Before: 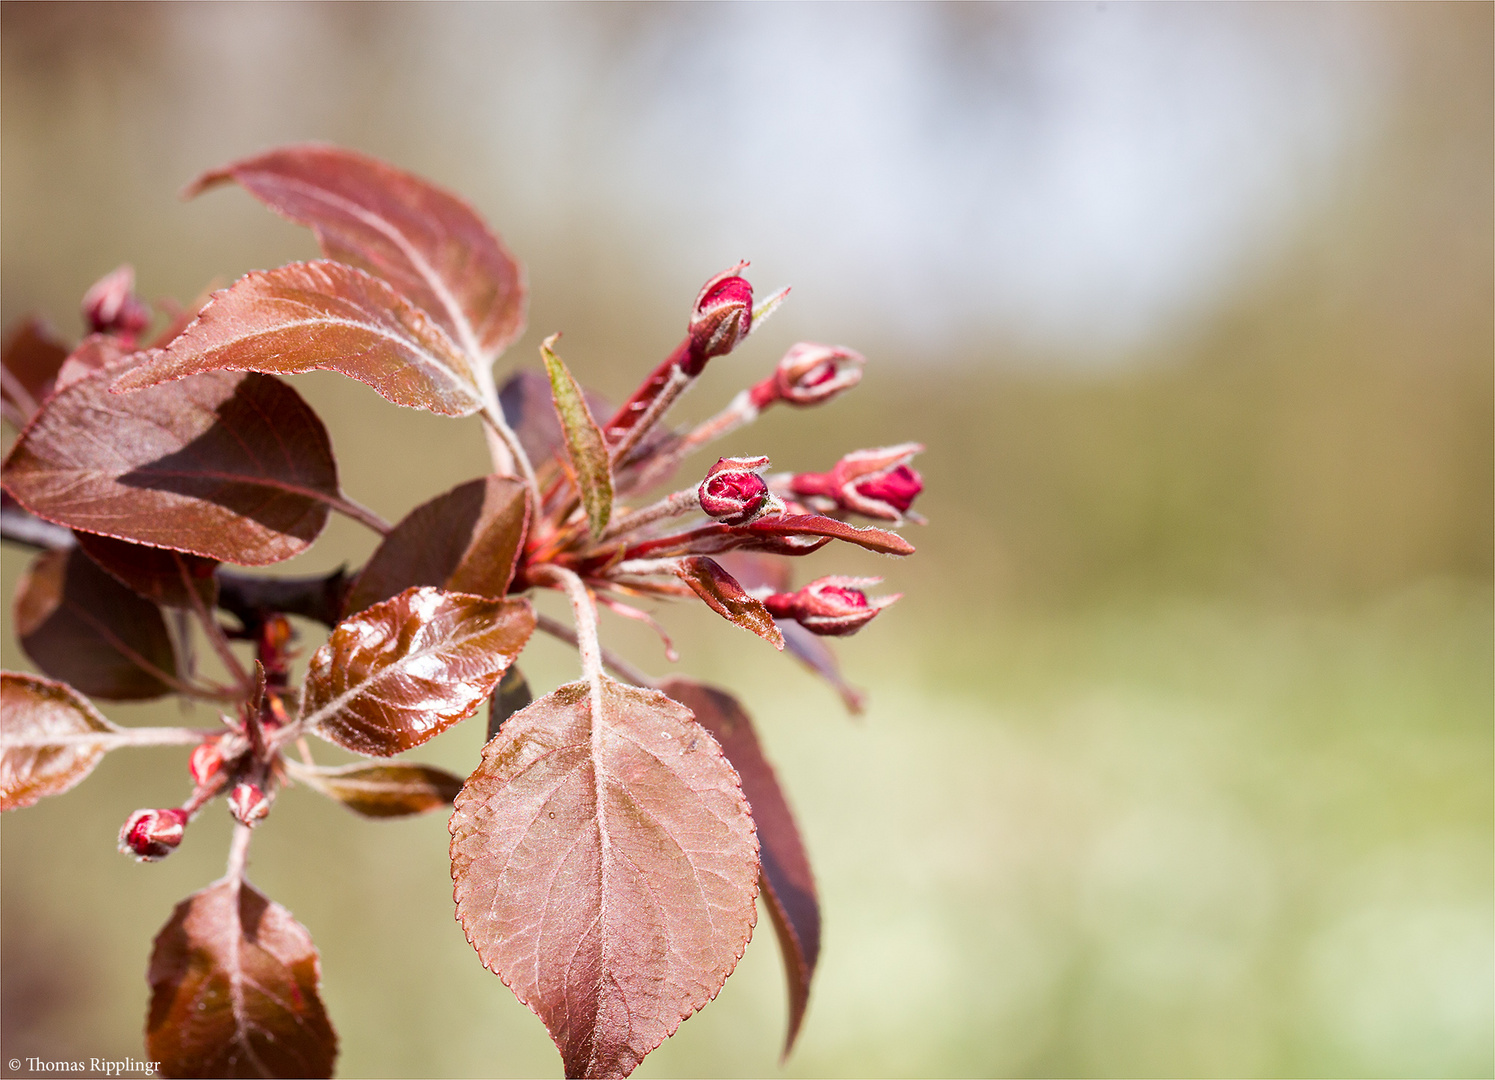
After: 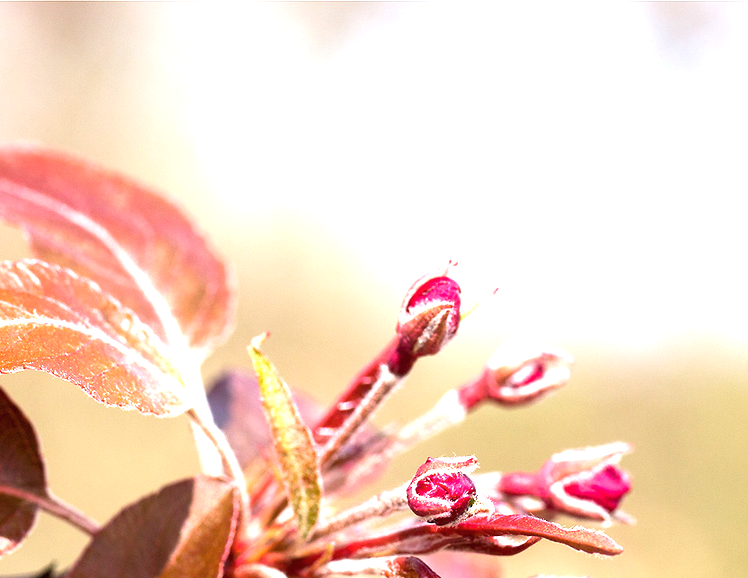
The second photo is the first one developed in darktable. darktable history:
crop: left 19.556%, right 30.401%, bottom 46.458%
color balance rgb: on, module defaults
exposure: black level correction 0, exposure 1.2 EV, compensate highlight preservation false
